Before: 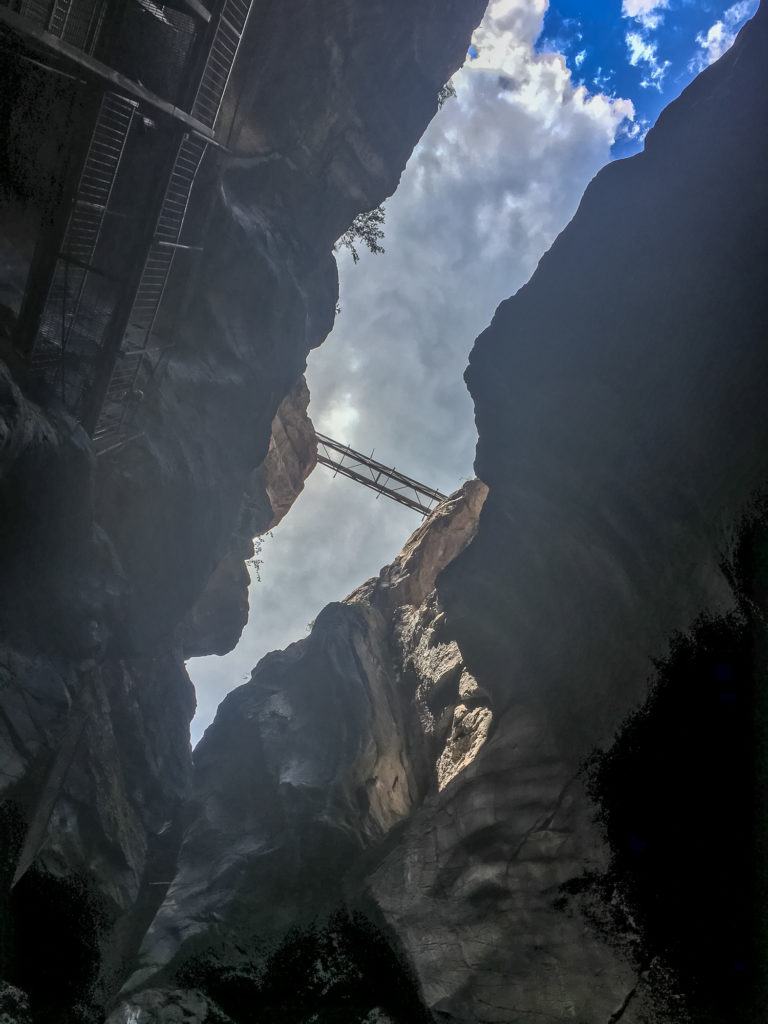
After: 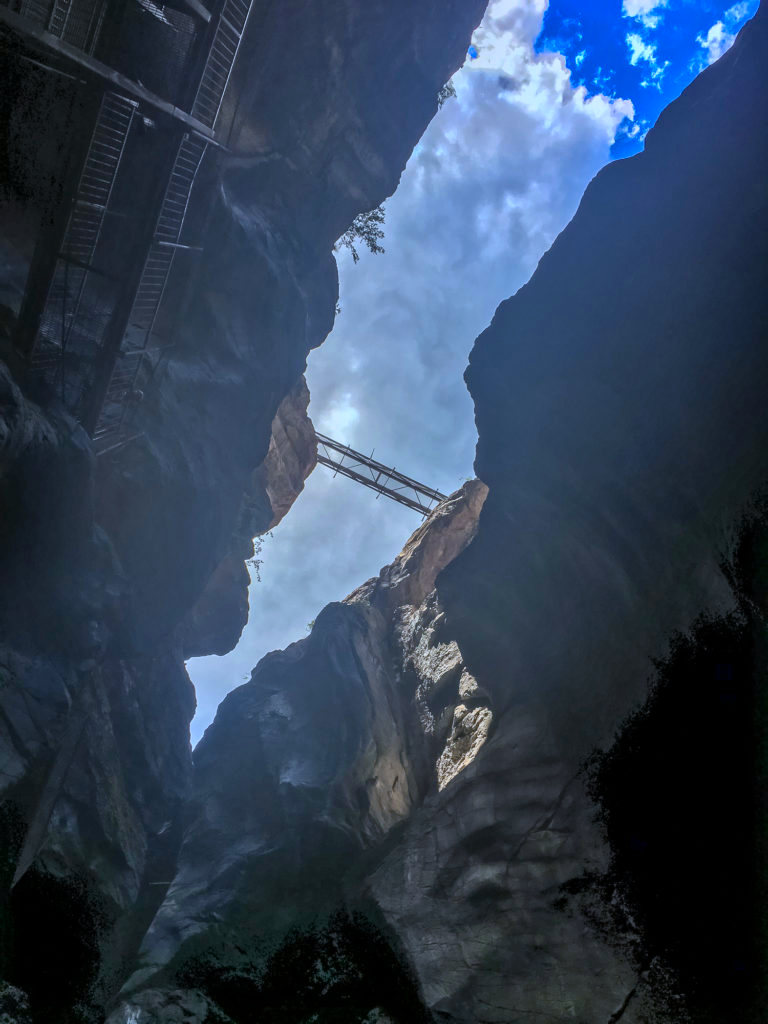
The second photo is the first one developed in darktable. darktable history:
white balance: red 0.931, blue 1.11
color balance rgb: linear chroma grading › global chroma 15%, perceptual saturation grading › global saturation 30%
